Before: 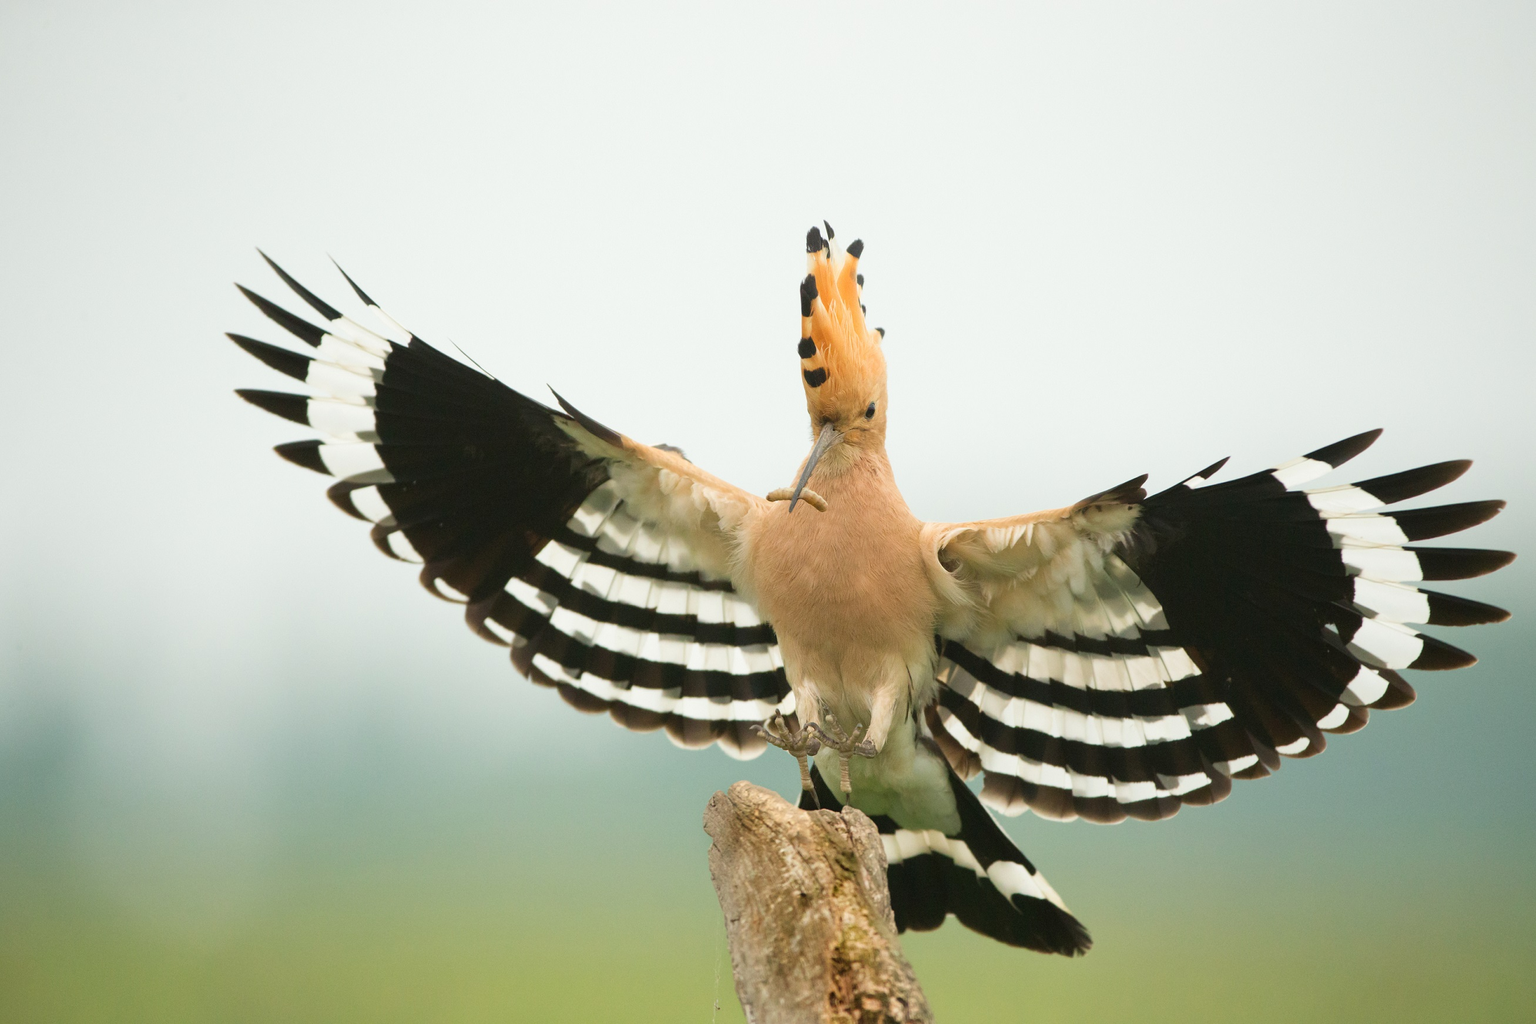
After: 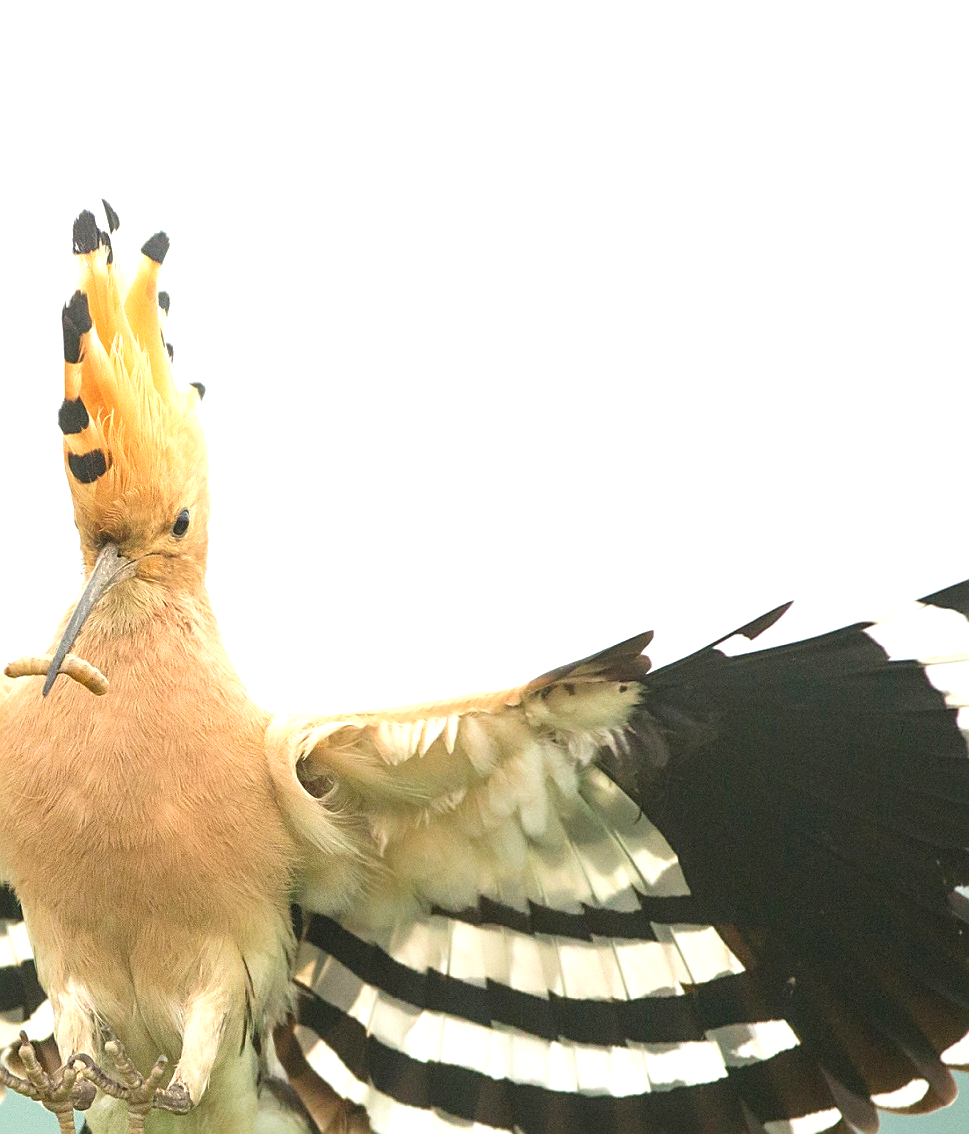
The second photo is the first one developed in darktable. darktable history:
local contrast: detail 110%
exposure: exposure 0.755 EV, compensate exposure bias true, compensate highlight preservation false
crop and rotate: left 49.735%, top 10.13%, right 13.184%, bottom 24.798%
sharpen: on, module defaults
